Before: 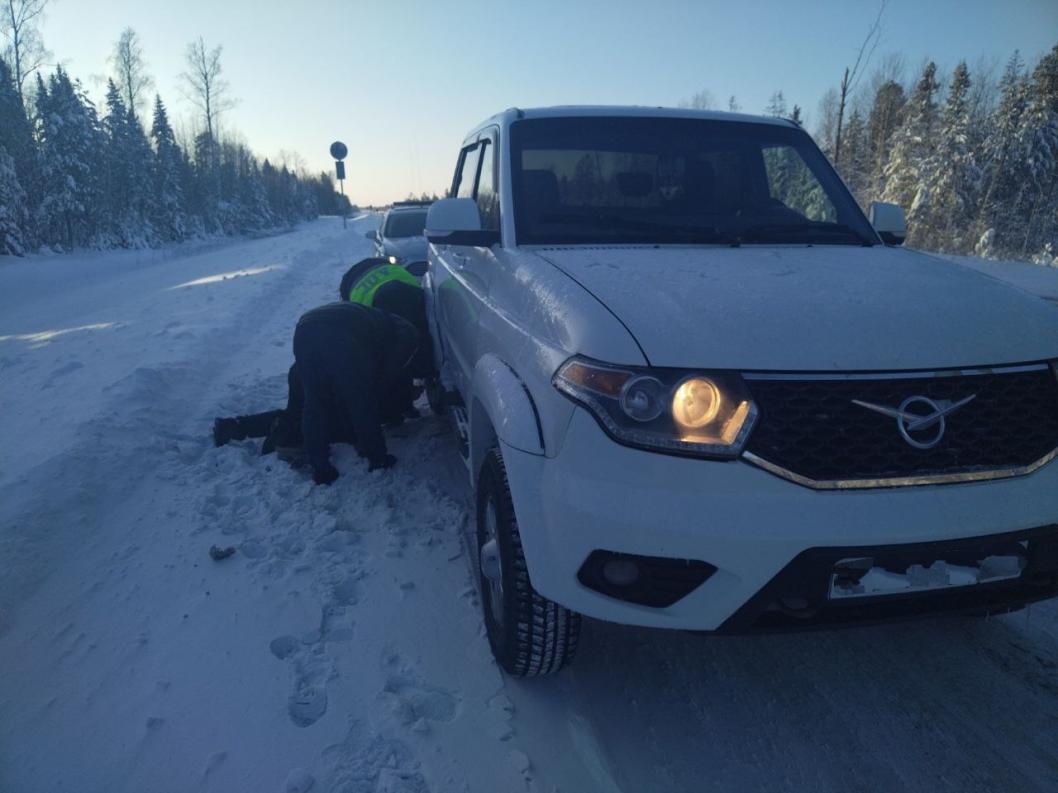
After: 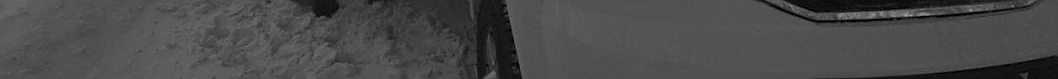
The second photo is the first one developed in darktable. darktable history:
monochrome: a -6.99, b 35.61, size 1.4
crop and rotate: top 59.084%, bottom 30.916%
sharpen: on, module defaults
